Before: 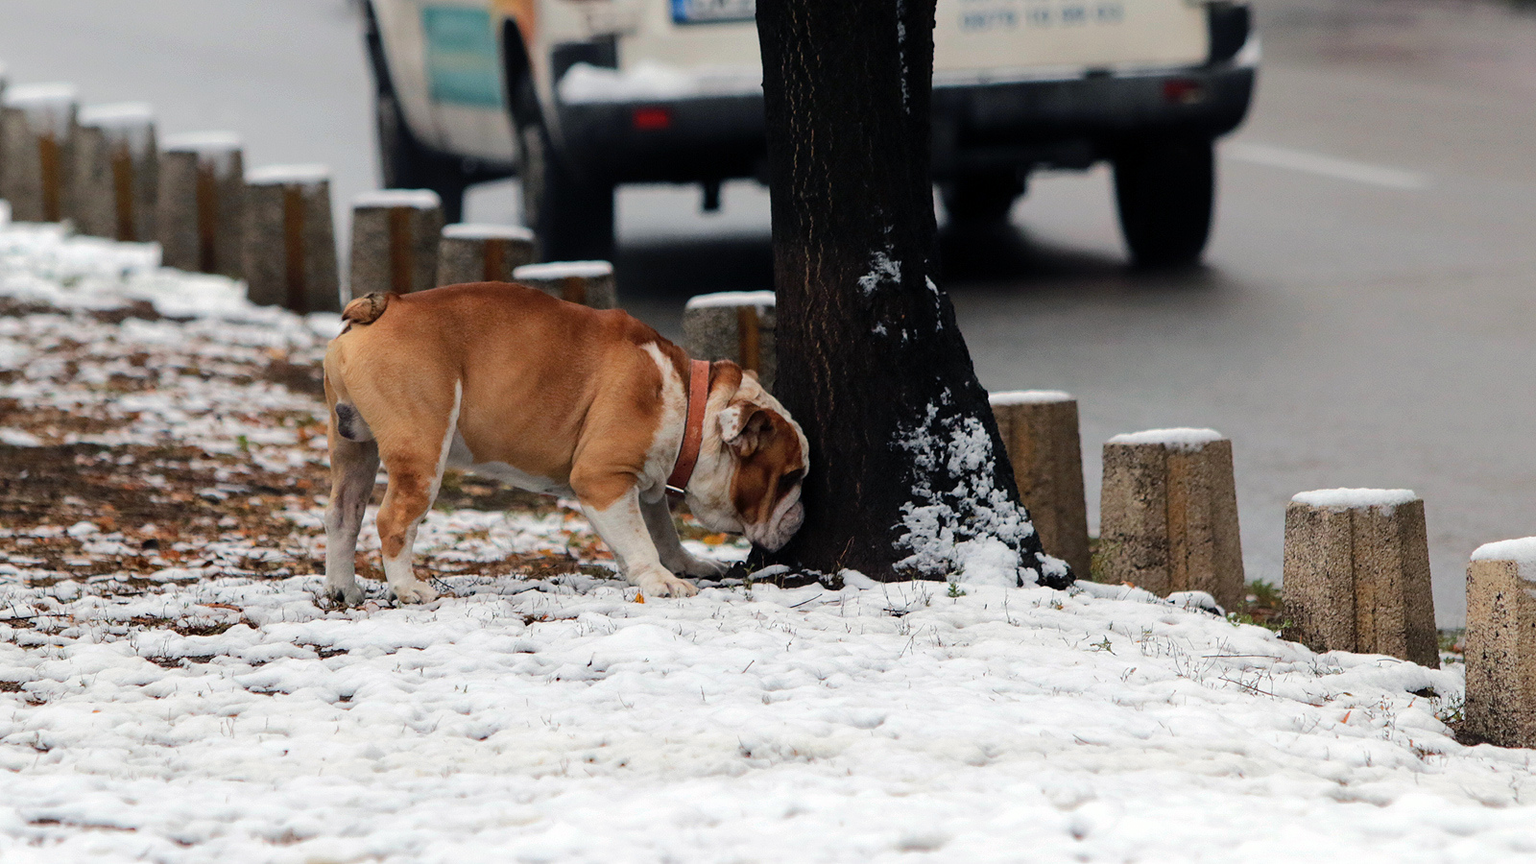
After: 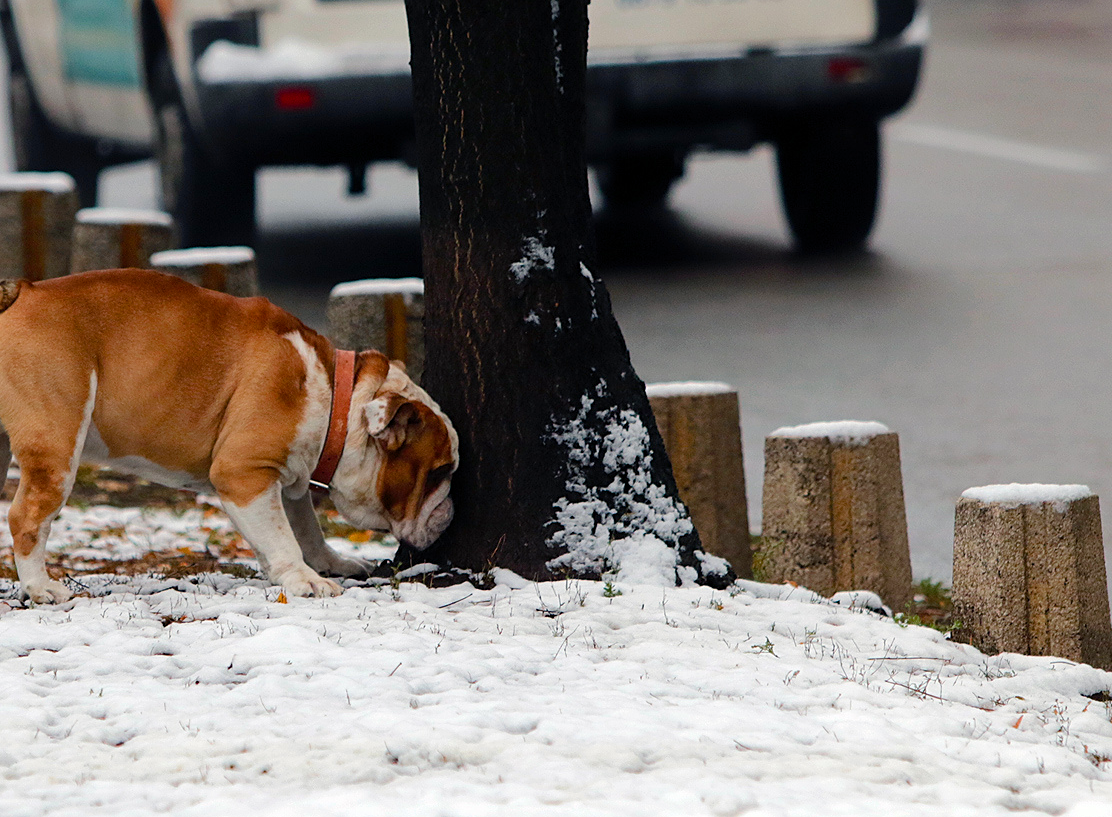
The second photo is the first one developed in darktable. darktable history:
crop and rotate: left 24.034%, top 2.838%, right 6.406%, bottom 6.299%
color balance rgb: perceptual saturation grading › global saturation 20%, perceptual saturation grading › highlights -25%, perceptual saturation grading › shadows 25%
sharpen: amount 0.2
